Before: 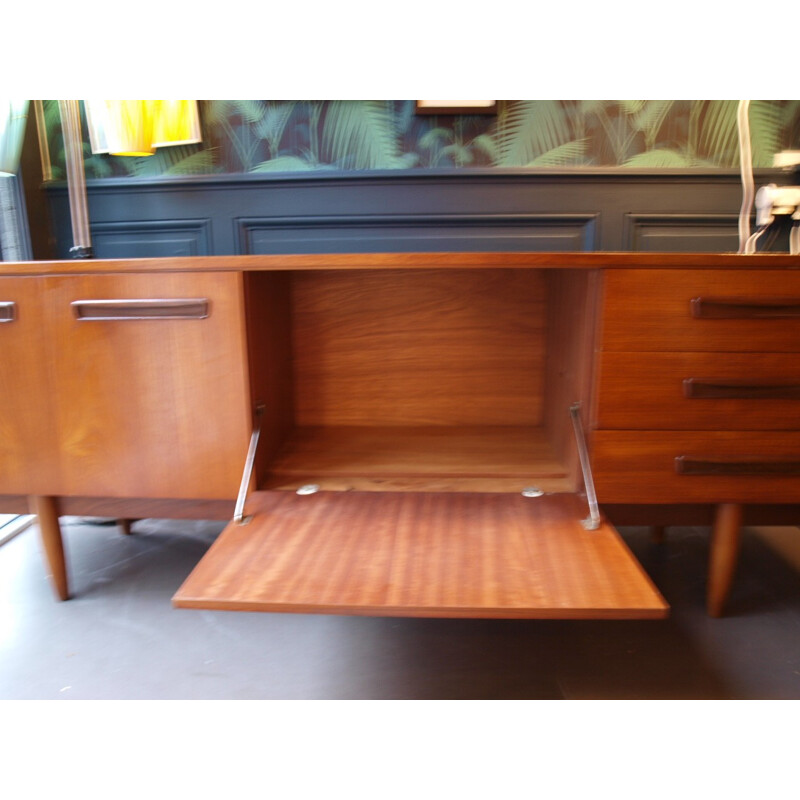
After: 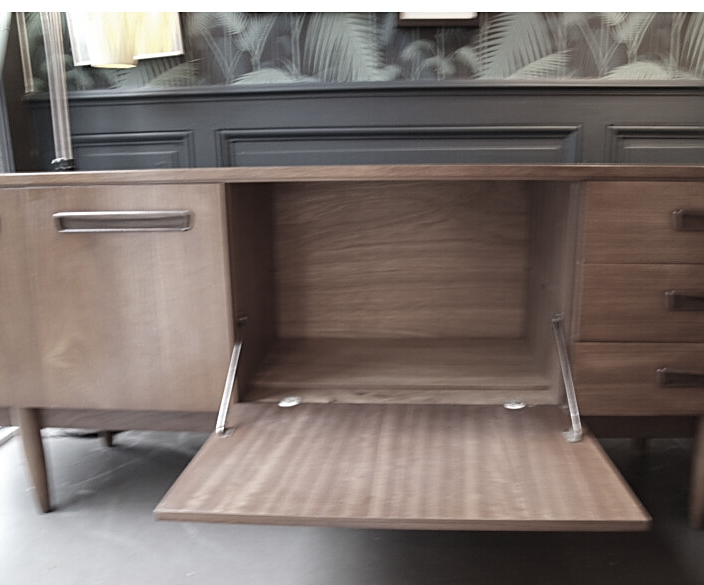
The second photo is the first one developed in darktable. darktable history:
sharpen: on, module defaults
crop and rotate: left 2.351%, top 11.098%, right 9.583%, bottom 15.684%
color correction: highlights b* 0.02, saturation 0.234
